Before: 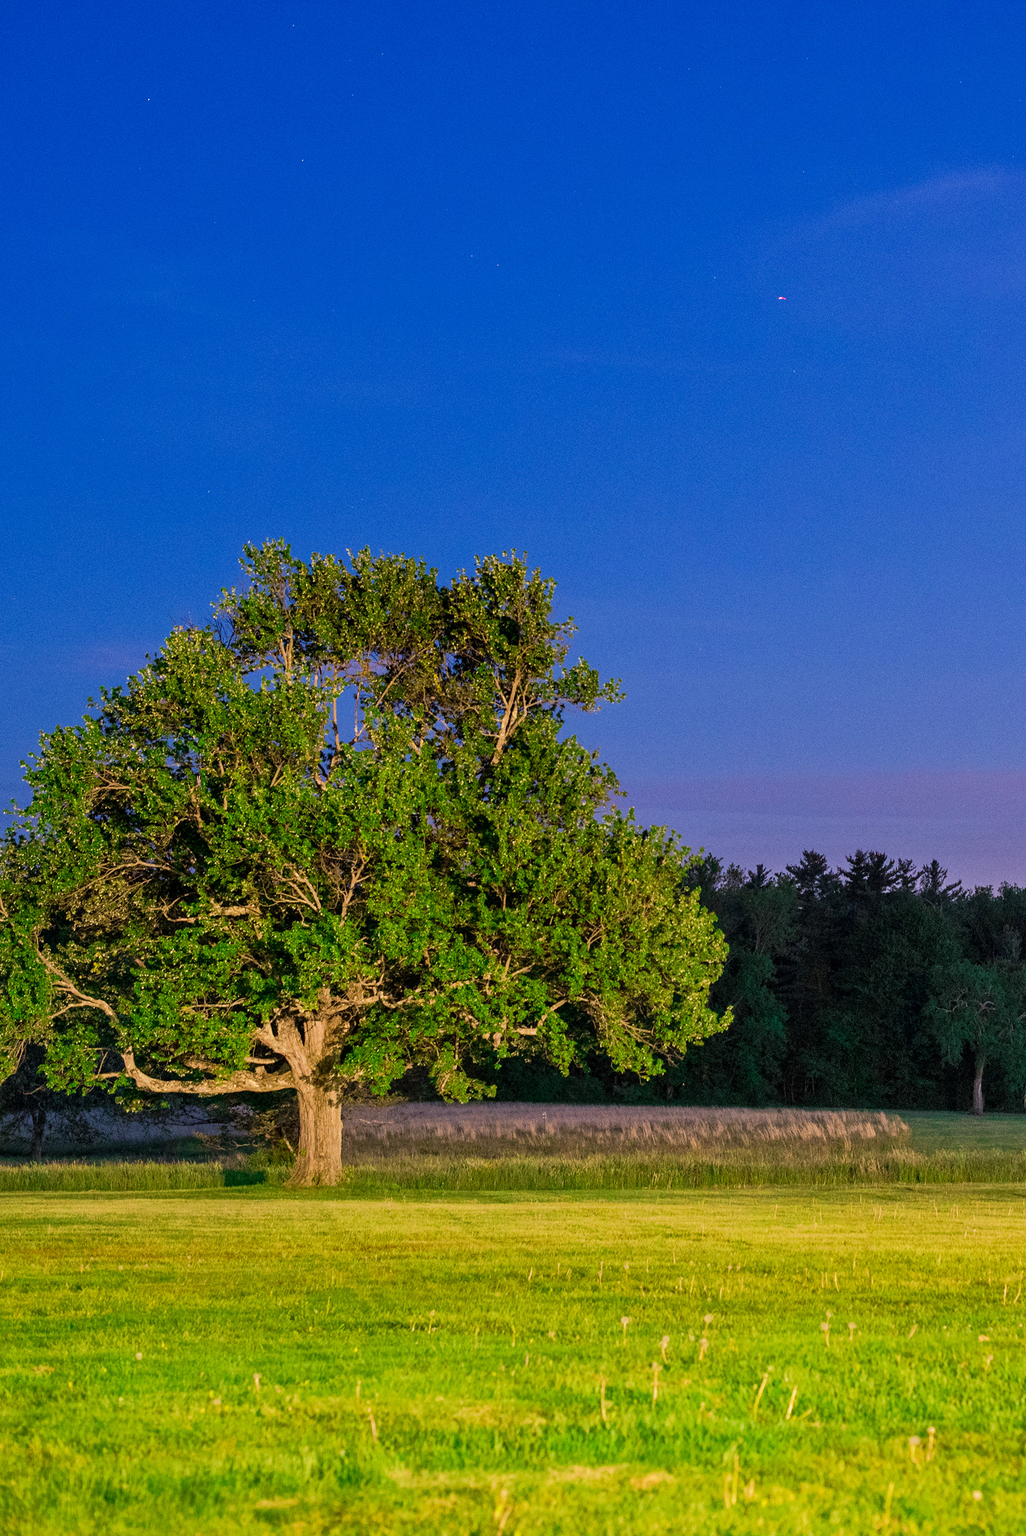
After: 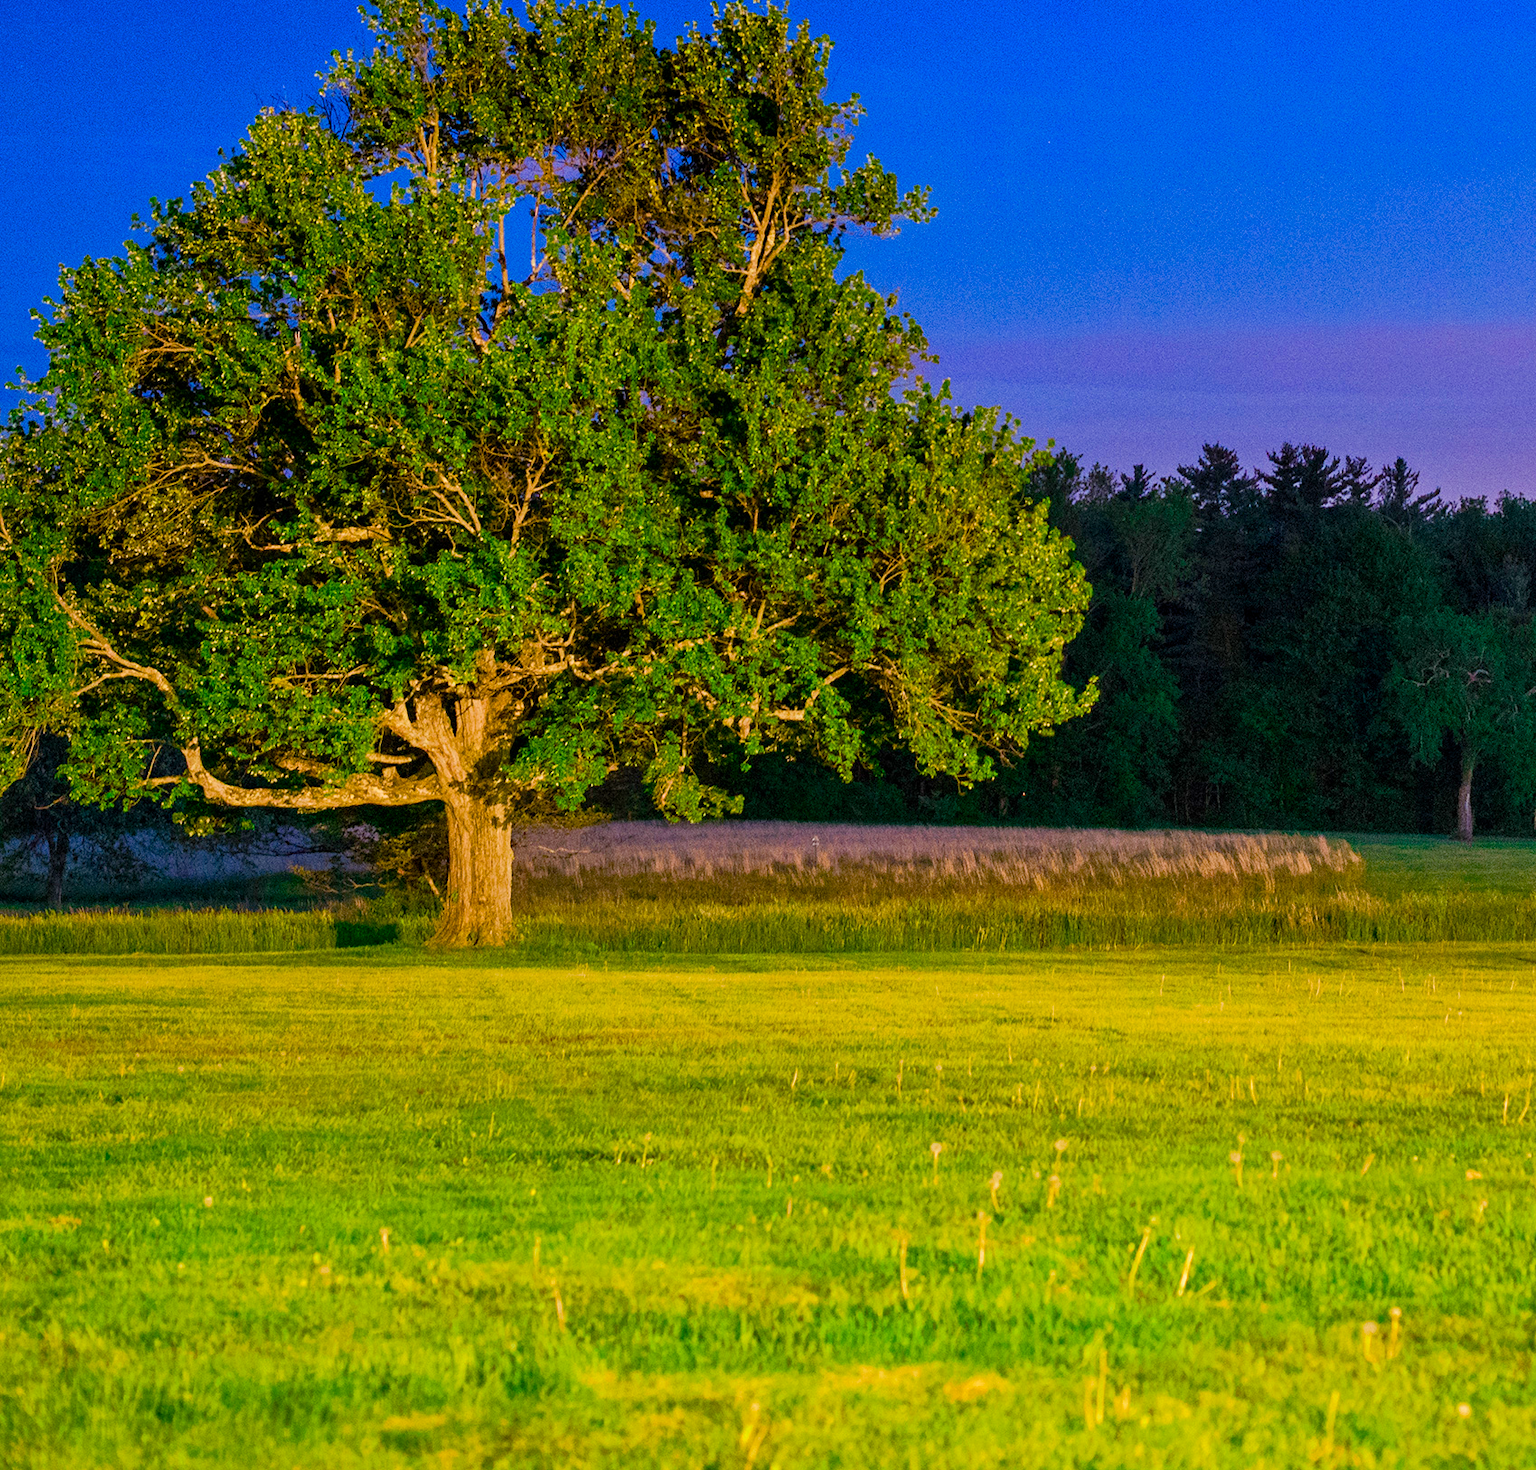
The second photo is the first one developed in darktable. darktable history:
crop and rotate: top 36.118%
color balance rgb: linear chroma grading › global chroma 23.046%, perceptual saturation grading › global saturation 20%, perceptual saturation grading › highlights -25.213%, perceptual saturation grading › shadows 50.039%
